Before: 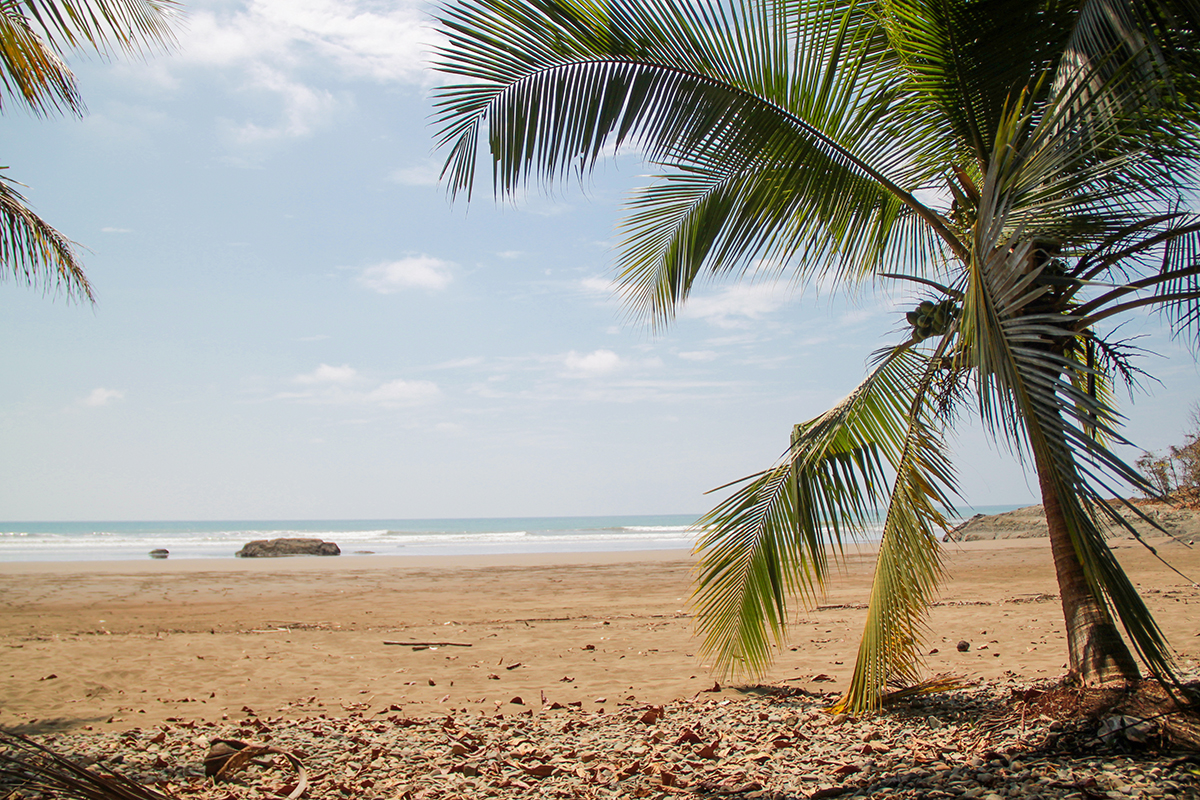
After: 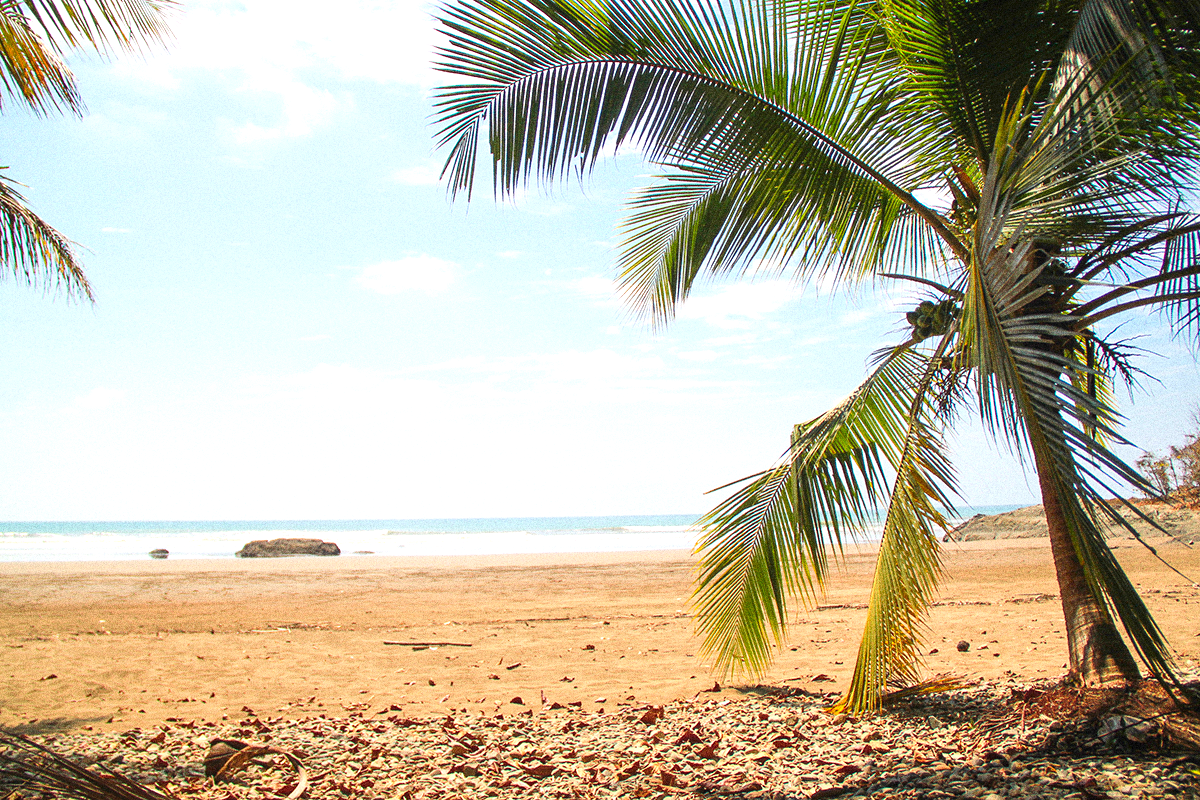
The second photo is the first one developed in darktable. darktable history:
color contrast: green-magenta contrast 1.2, blue-yellow contrast 1.2
tone equalizer: on, module defaults
exposure: black level correction -0.002, exposure 0.708 EV, compensate exposure bias true, compensate highlight preservation false
grain: coarseness 14.49 ISO, strength 48.04%, mid-tones bias 35%
